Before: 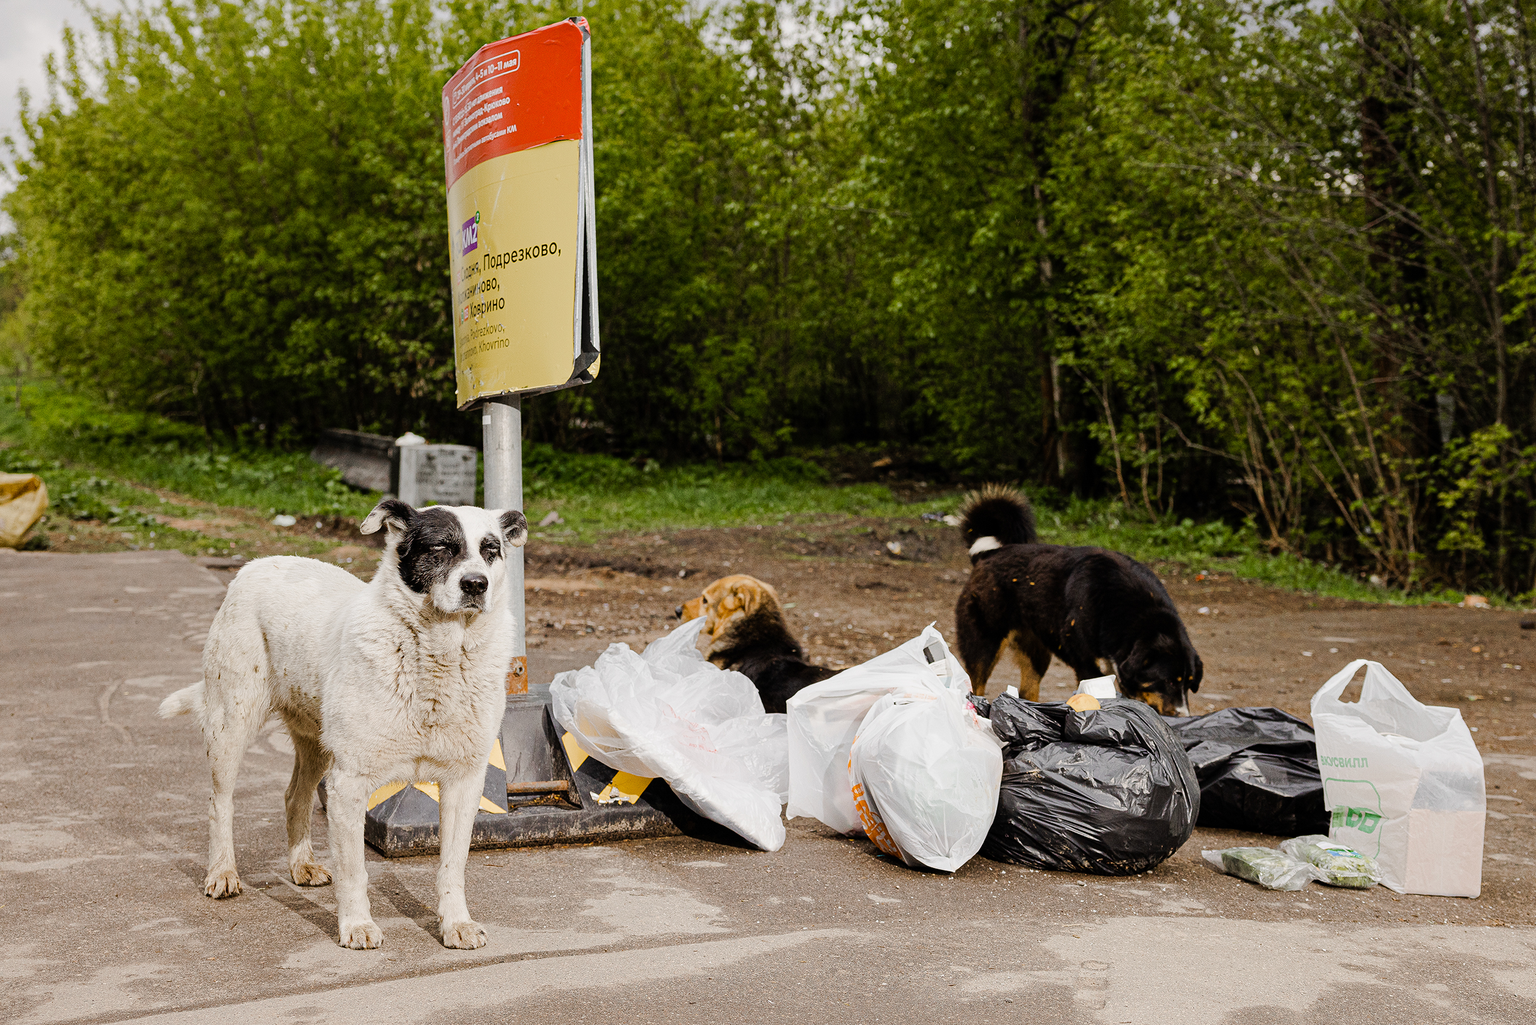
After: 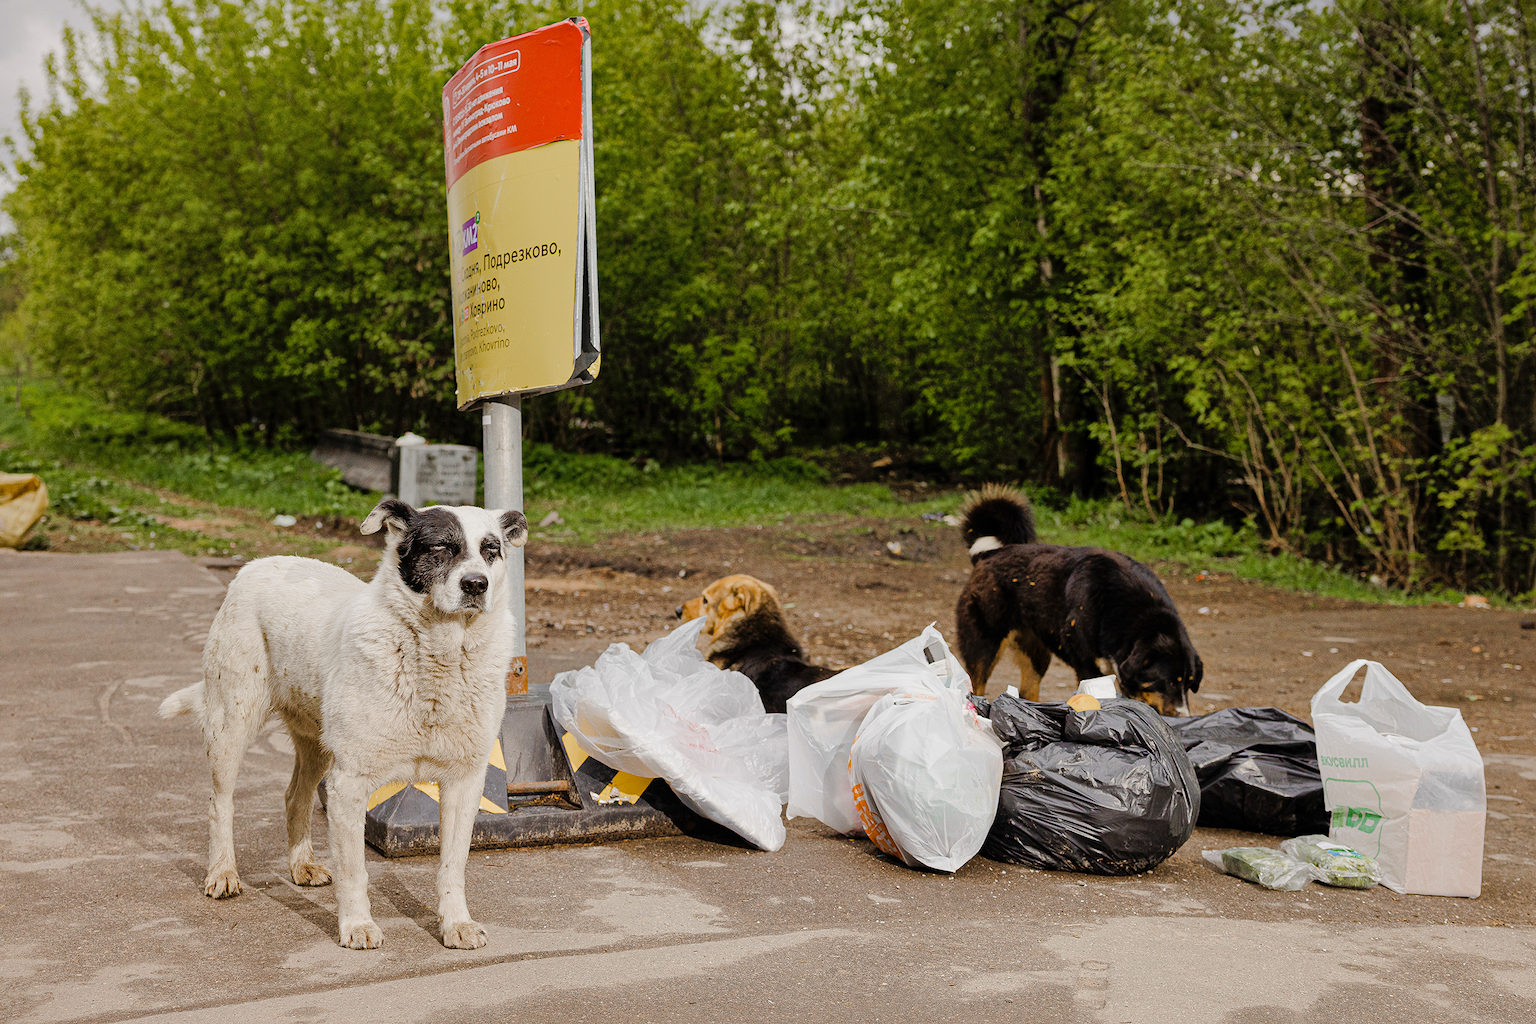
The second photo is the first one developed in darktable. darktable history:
velvia: strength 14.87%
shadows and highlights: on, module defaults
